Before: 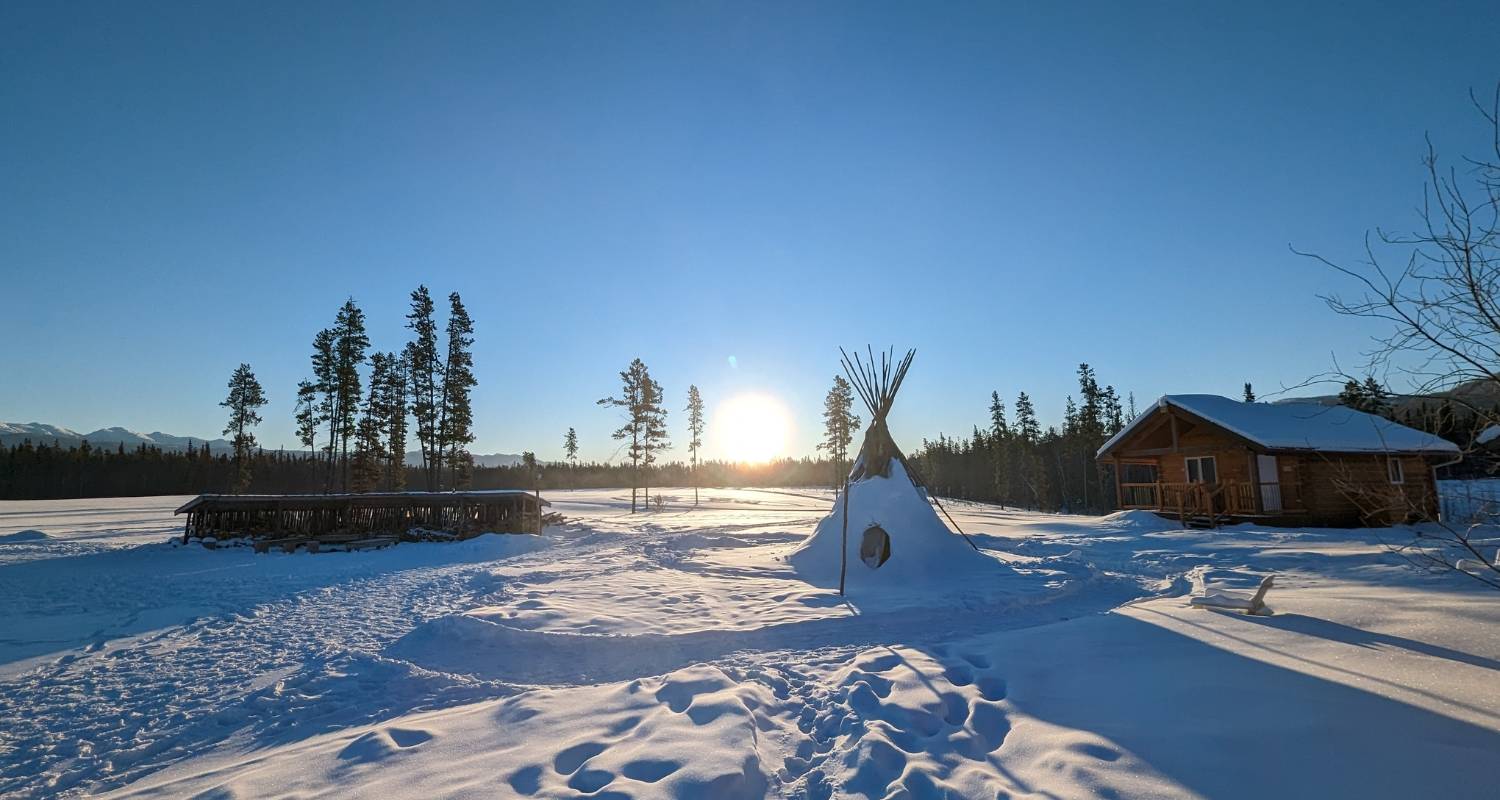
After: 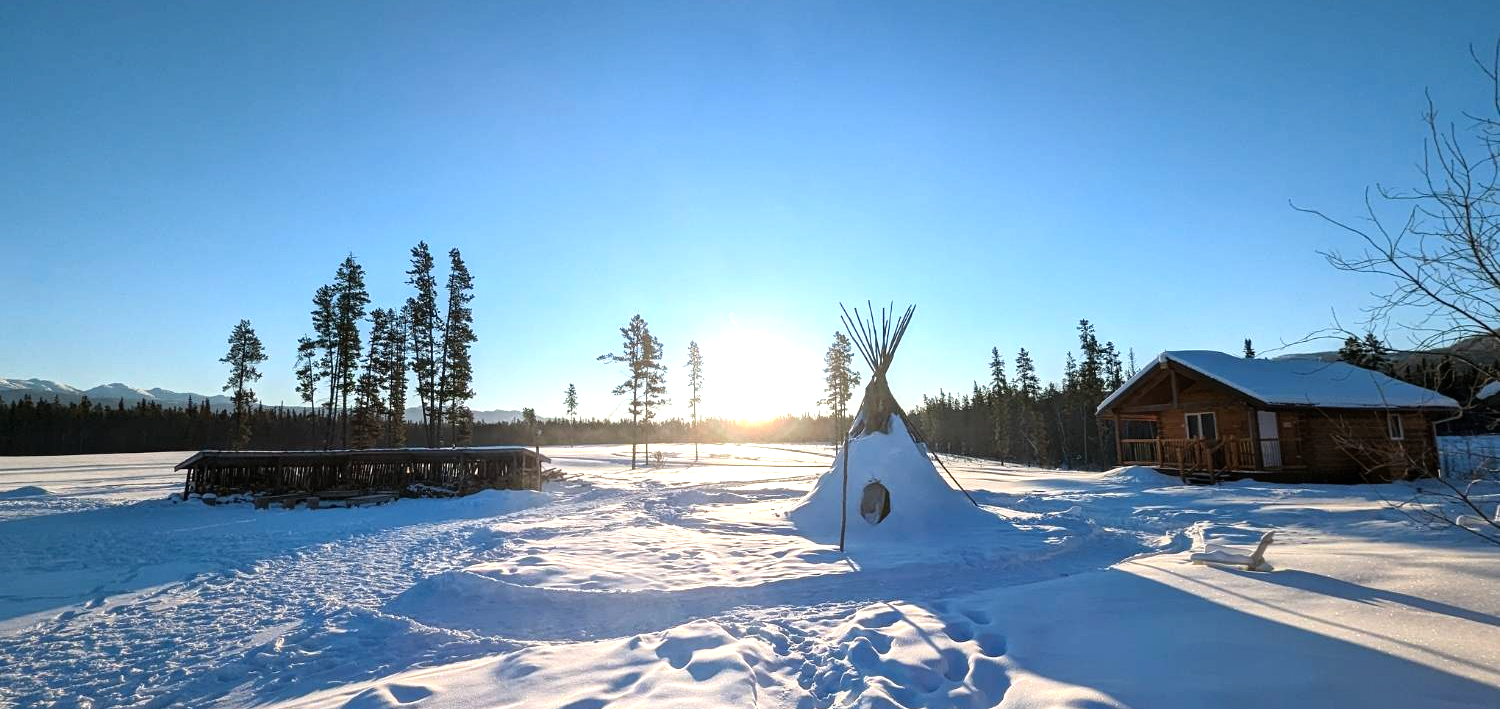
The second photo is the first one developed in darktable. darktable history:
crop and rotate: top 5.595%, bottom 5.688%
tone equalizer: -8 EV -0.777 EV, -7 EV -0.691 EV, -6 EV -0.632 EV, -5 EV -0.381 EV, -3 EV 0.378 EV, -2 EV 0.6 EV, -1 EV 0.689 EV, +0 EV 0.779 EV
